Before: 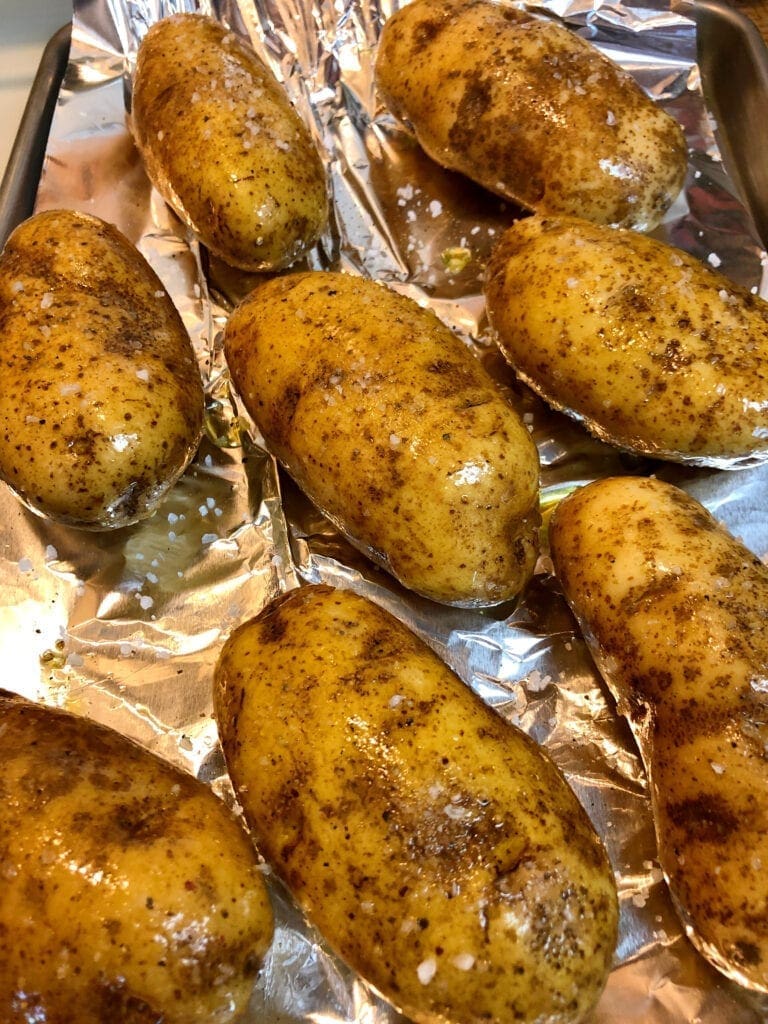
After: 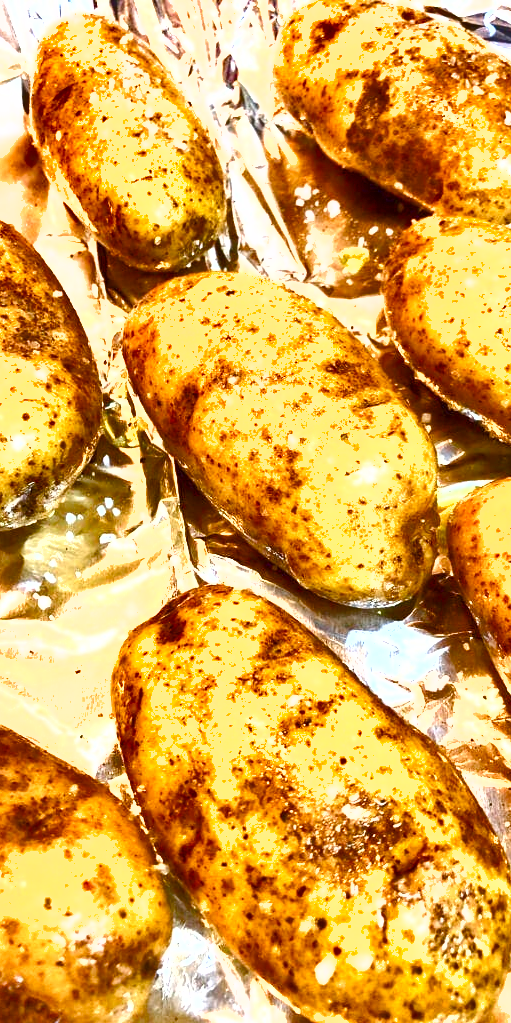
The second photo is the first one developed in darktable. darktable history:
crop and rotate: left 13.406%, right 19.934%
shadows and highlights: soften with gaussian
exposure: black level correction 0, exposure 1.994 EV, compensate highlight preservation false
color balance rgb: linear chroma grading › global chroma 15.157%, perceptual saturation grading › global saturation 0.204%, perceptual saturation grading › highlights -16.684%, perceptual saturation grading › mid-tones 33.429%, perceptual saturation grading › shadows 50.493%, perceptual brilliance grading › global brilliance 1.483%, perceptual brilliance grading › highlights -3.747%
